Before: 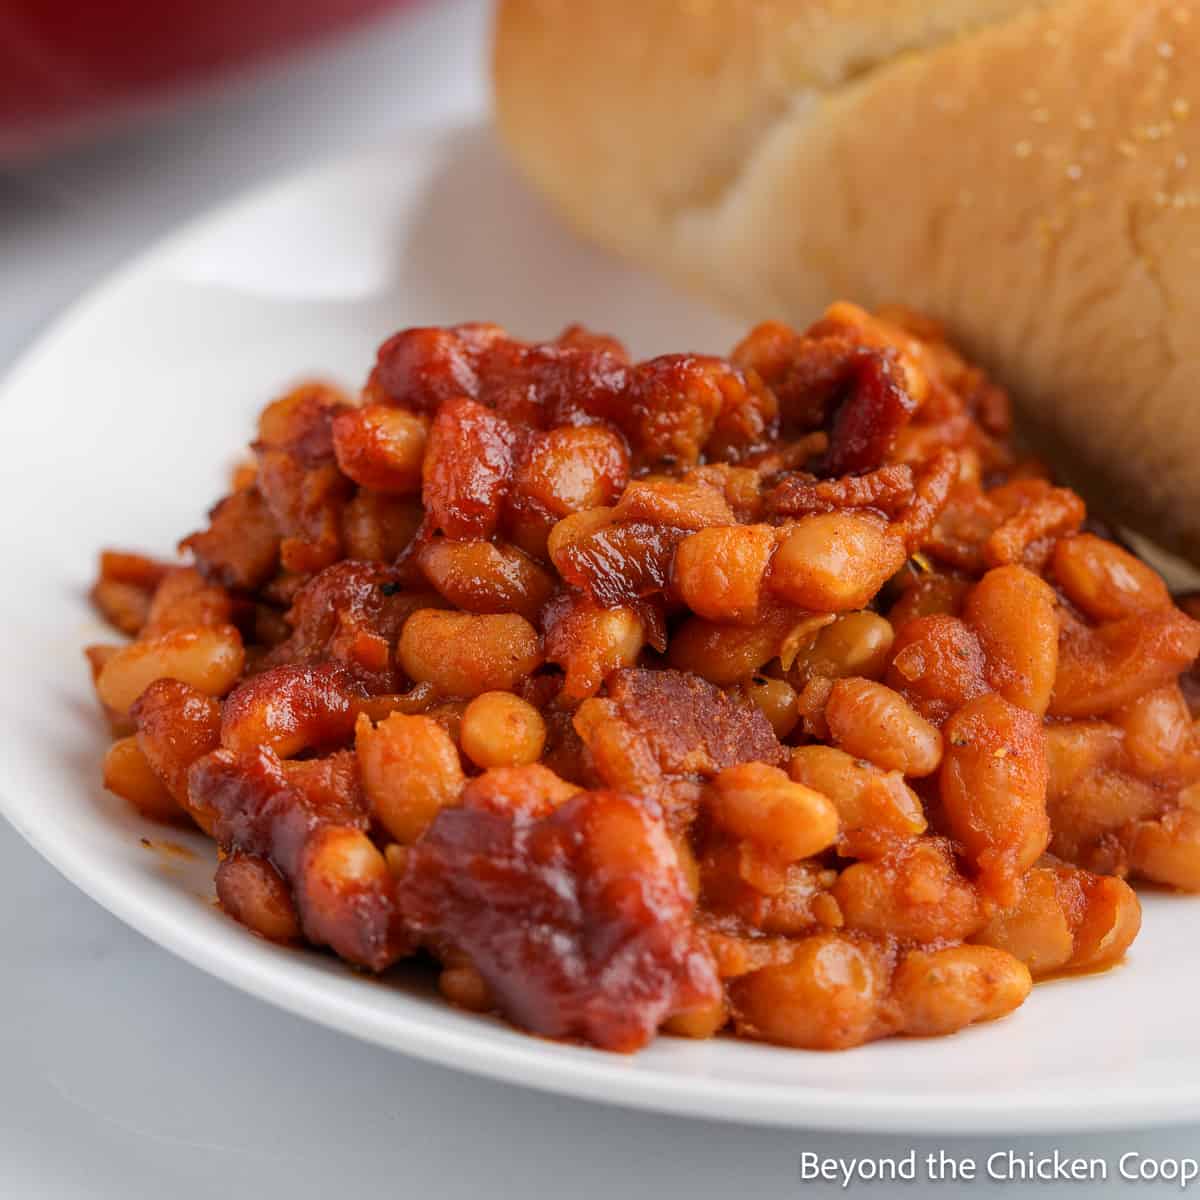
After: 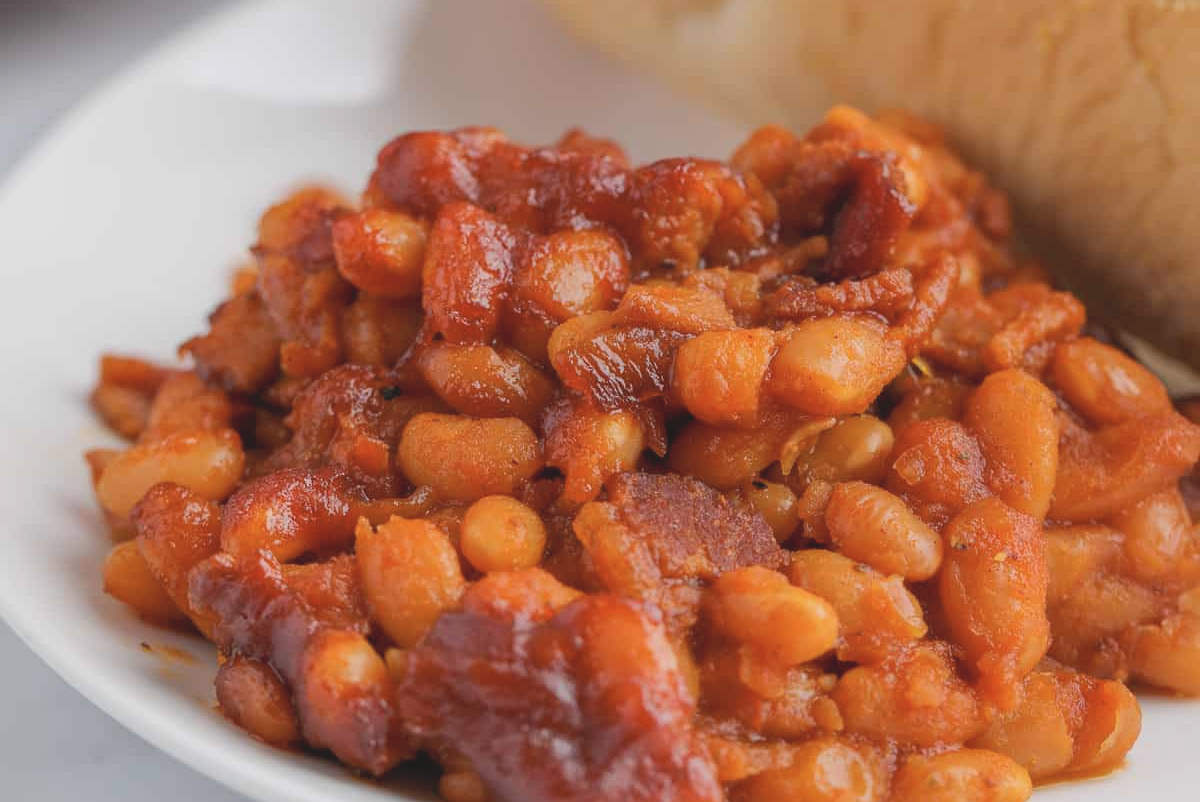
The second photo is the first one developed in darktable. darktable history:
contrast brightness saturation: contrast -0.165, brightness 0.048, saturation -0.126
crop: top 16.368%, bottom 16.736%
